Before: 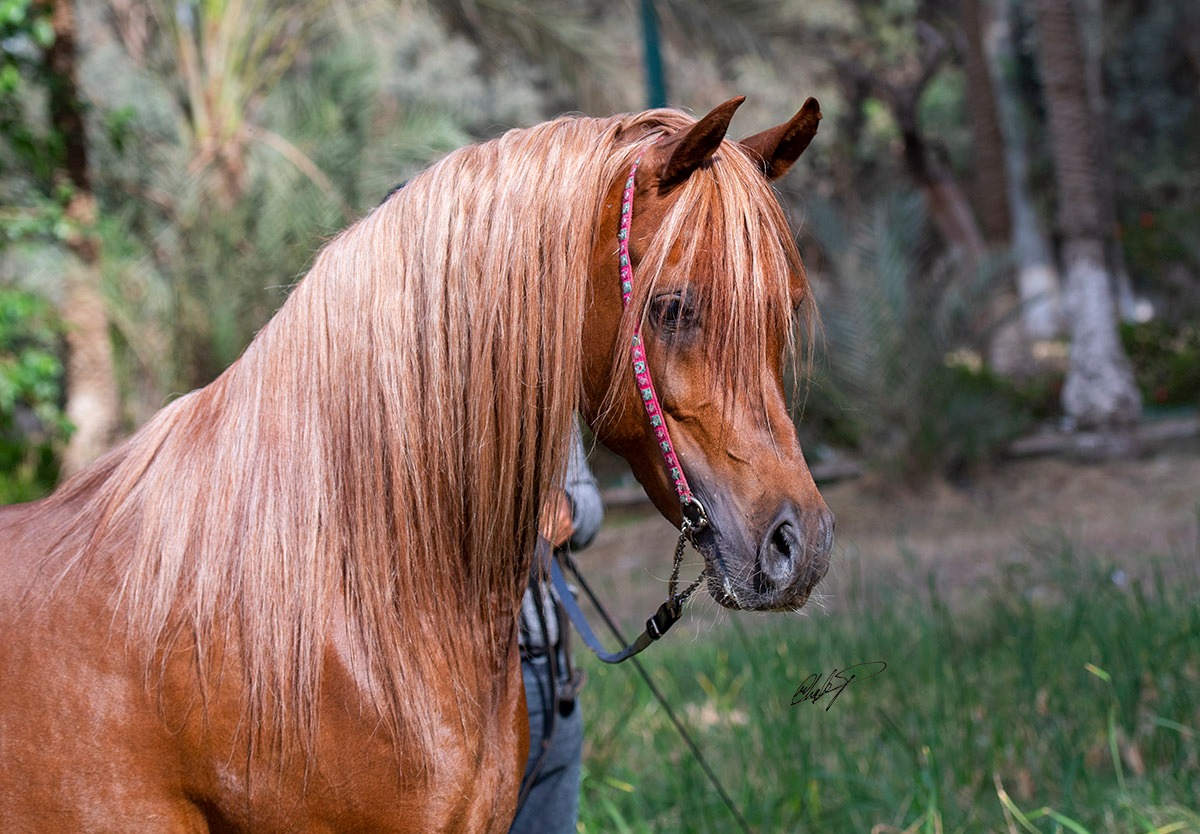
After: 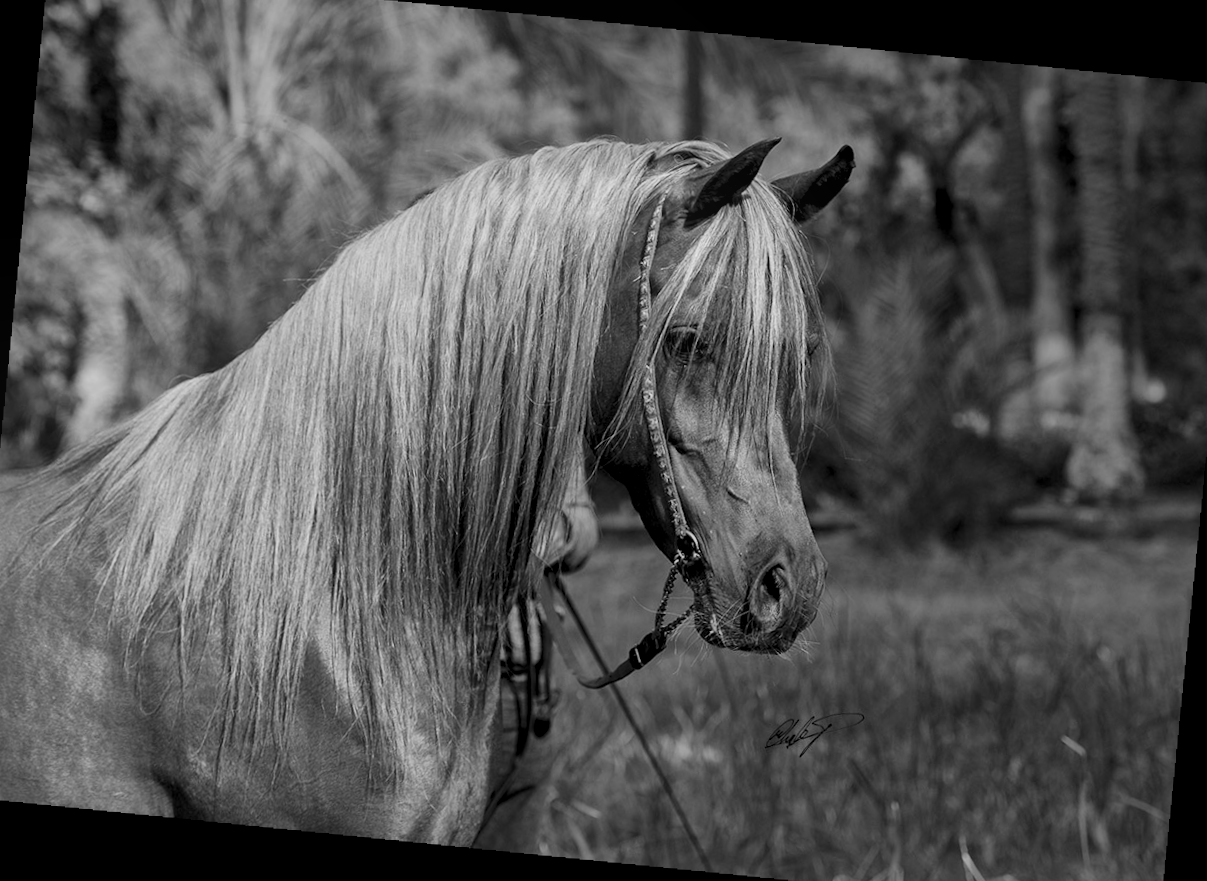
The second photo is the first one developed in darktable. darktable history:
crop and rotate: angle -1.69°
local contrast: mode bilateral grid, contrast 25, coarseness 60, detail 151%, midtone range 0.2
monochrome: a 79.32, b 81.83, size 1.1
rotate and perspective: rotation 4.1°, automatic cropping off
bloom: size 15%, threshold 97%, strength 7%
